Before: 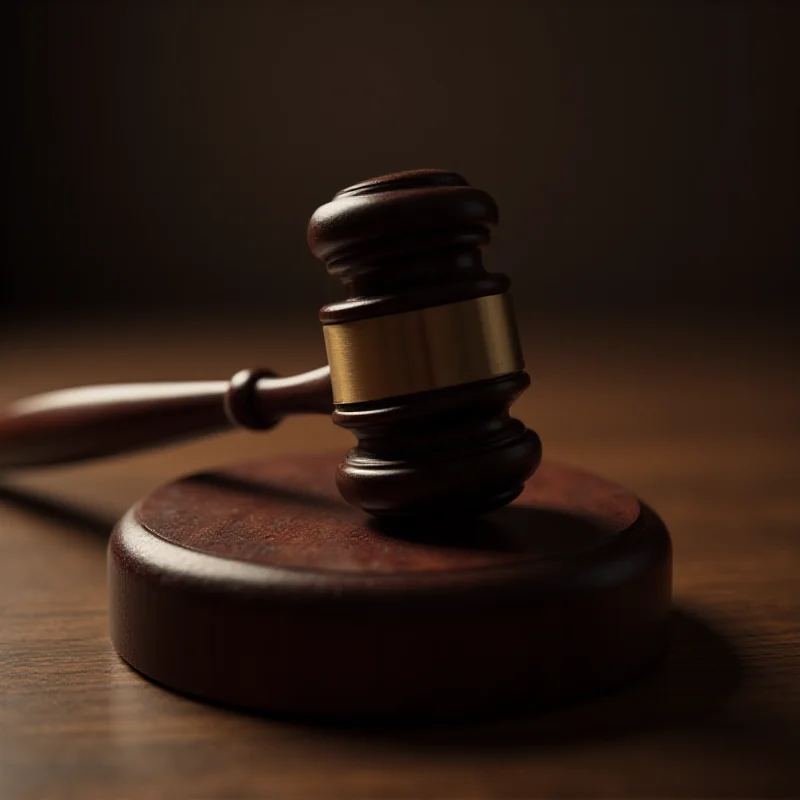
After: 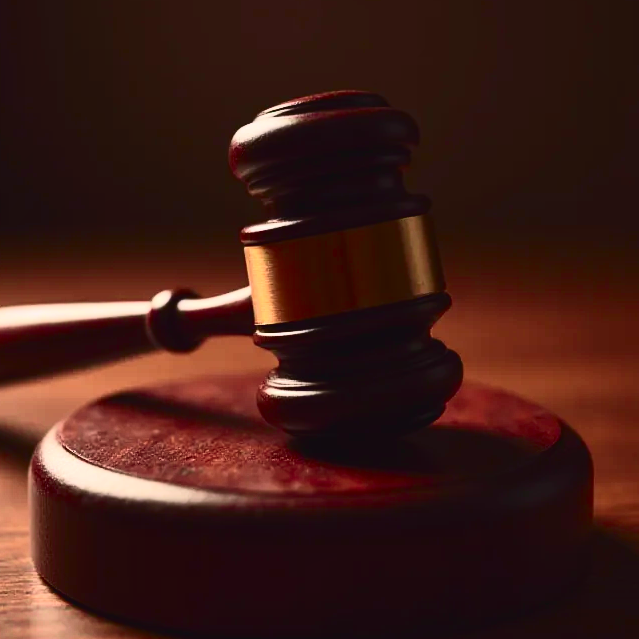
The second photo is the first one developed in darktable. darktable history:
contrast brightness saturation: contrast 0.411, brightness 0.097, saturation 0.215
crop and rotate: left 10.094%, top 9.891%, right 10.022%, bottom 10.154%
exposure: black level correction 0, exposure 0.698 EV, compensate highlight preservation false
tone curve: curves: ch0 [(0, 0.025) (0.15, 0.143) (0.452, 0.486) (0.751, 0.788) (1, 0.961)]; ch1 [(0, 0) (0.43, 0.408) (0.476, 0.469) (0.497, 0.507) (0.546, 0.571) (0.566, 0.607) (0.62, 0.657) (1, 1)]; ch2 [(0, 0) (0.386, 0.397) (0.505, 0.498) (0.547, 0.546) (0.579, 0.58) (1, 1)], color space Lab, independent channels, preserve colors none
shadows and highlights: shadows 25.87, highlights -26.48
